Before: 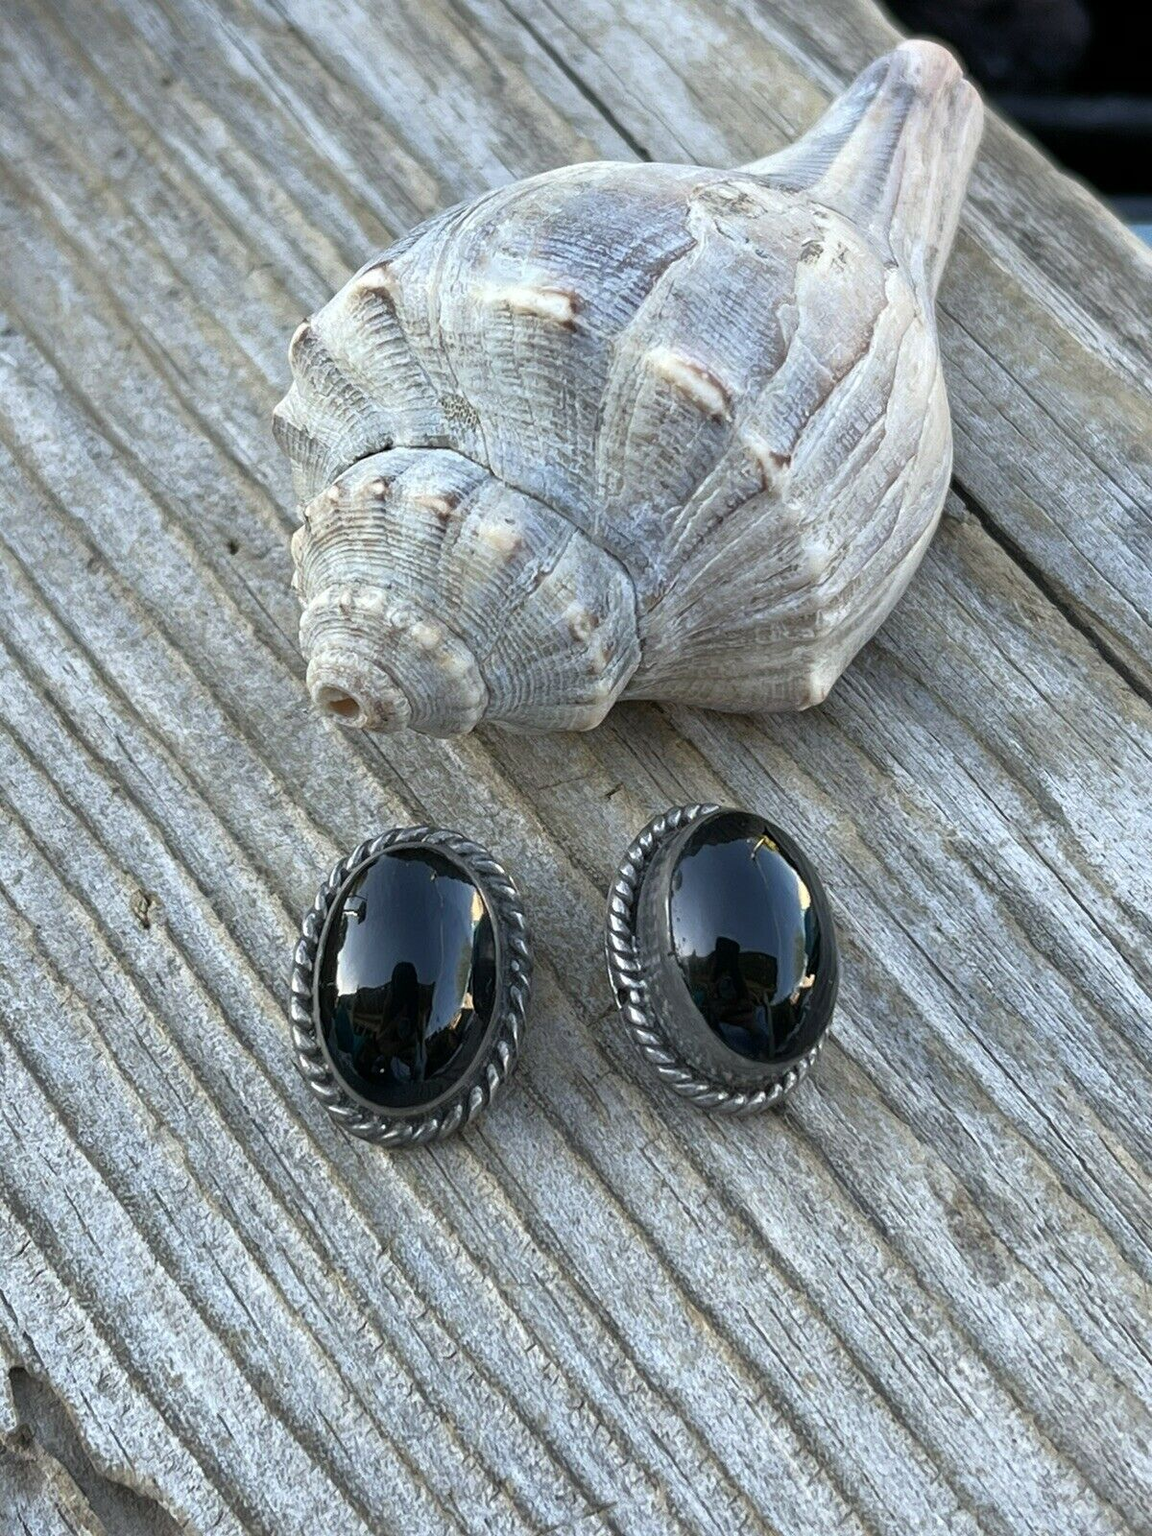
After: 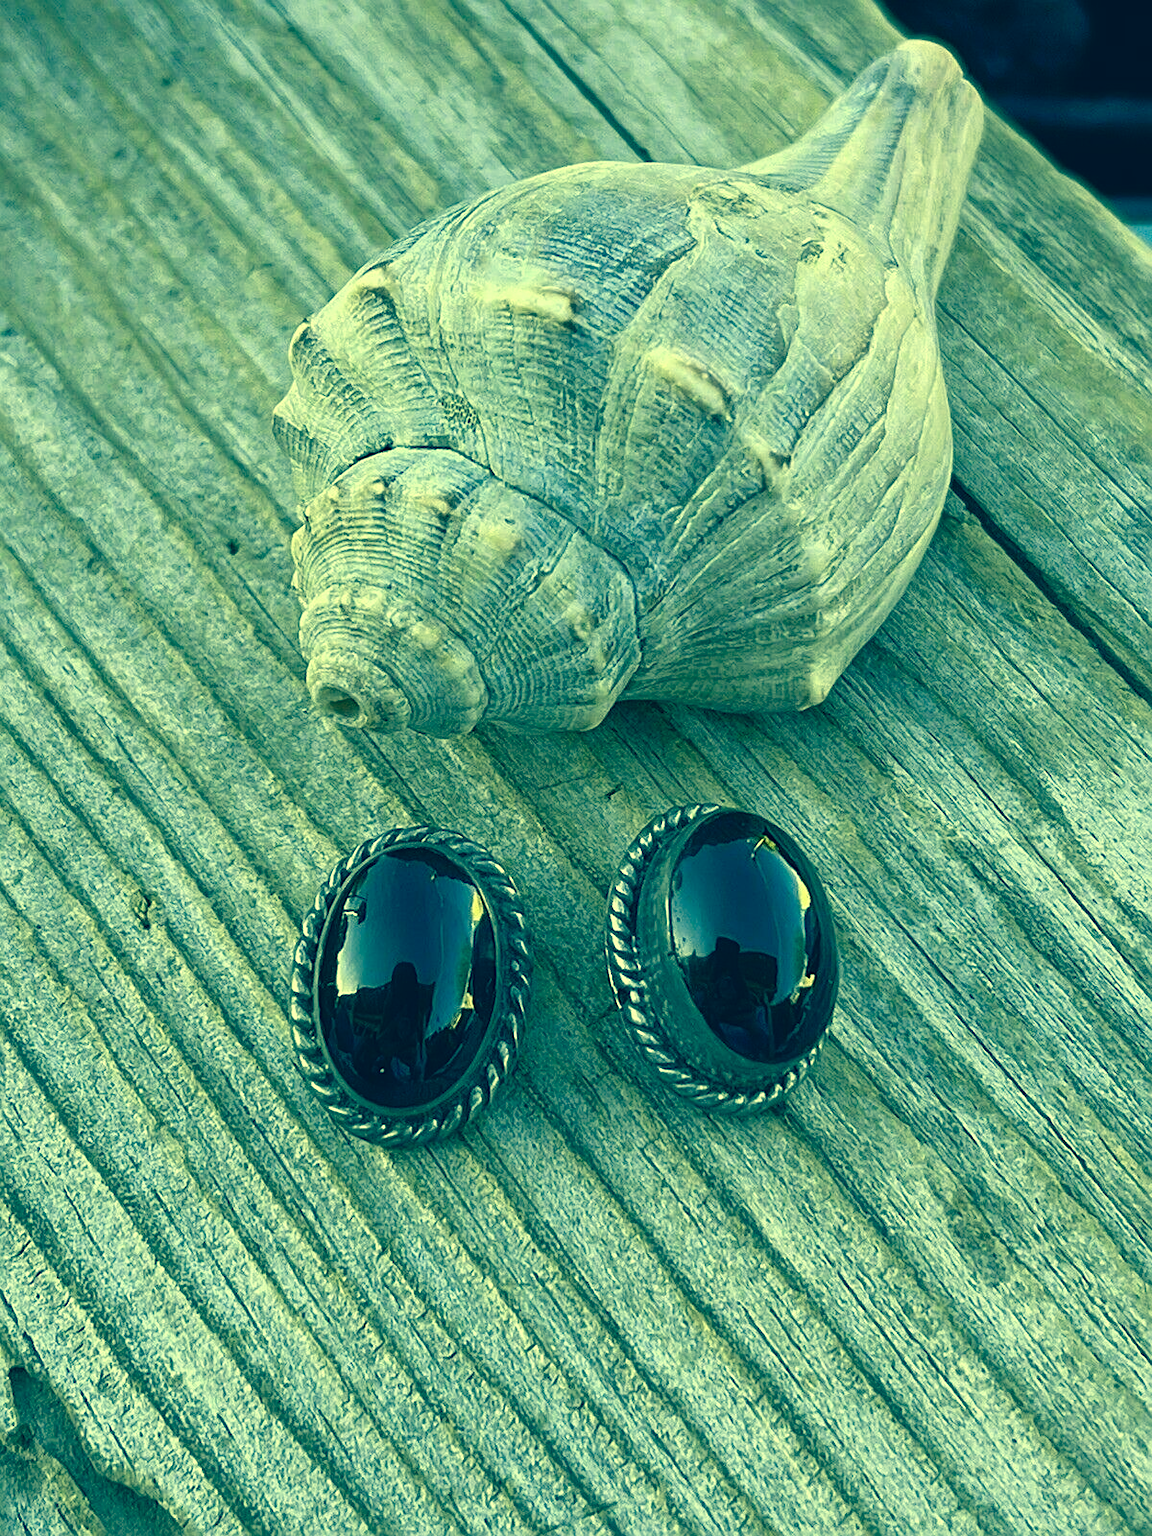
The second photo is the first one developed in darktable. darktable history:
sharpen: on, module defaults
color correction: highlights a* -15.58, highlights b* 40, shadows a* -40, shadows b* -26.18
